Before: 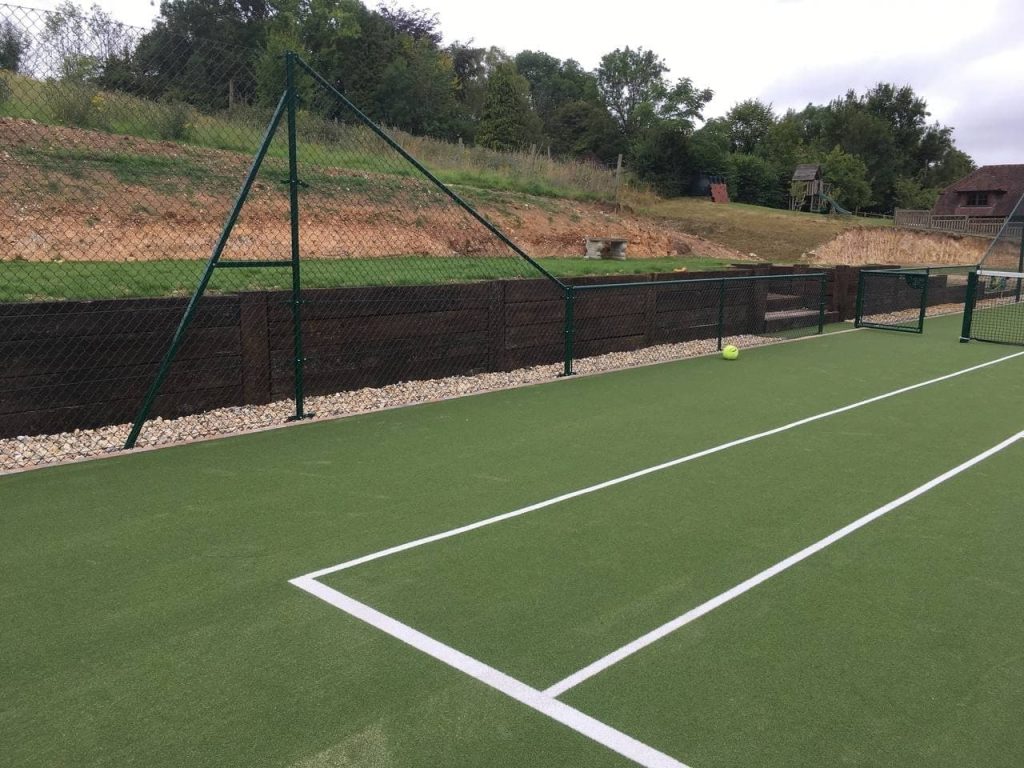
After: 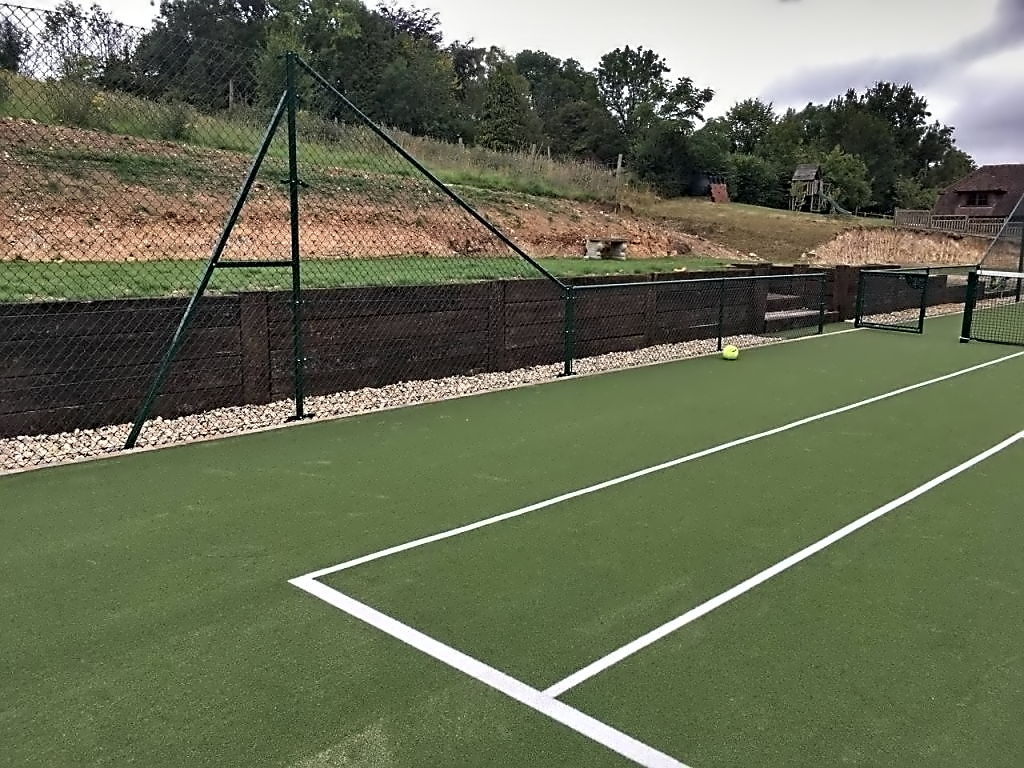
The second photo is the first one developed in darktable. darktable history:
contrast equalizer: y [[0.5, 0.542, 0.583, 0.625, 0.667, 0.708], [0.5 ×6], [0.5 ×6], [0, 0.033, 0.067, 0.1, 0.133, 0.167], [0, 0.05, 0.1, 0.15, 0.2, 0.25]]
sharpen: on, module defaults
shadows and highlights: radius 123.64, shadows 98.5, white point adjustment -3.13, highlights -98.13, soften with gaussian
